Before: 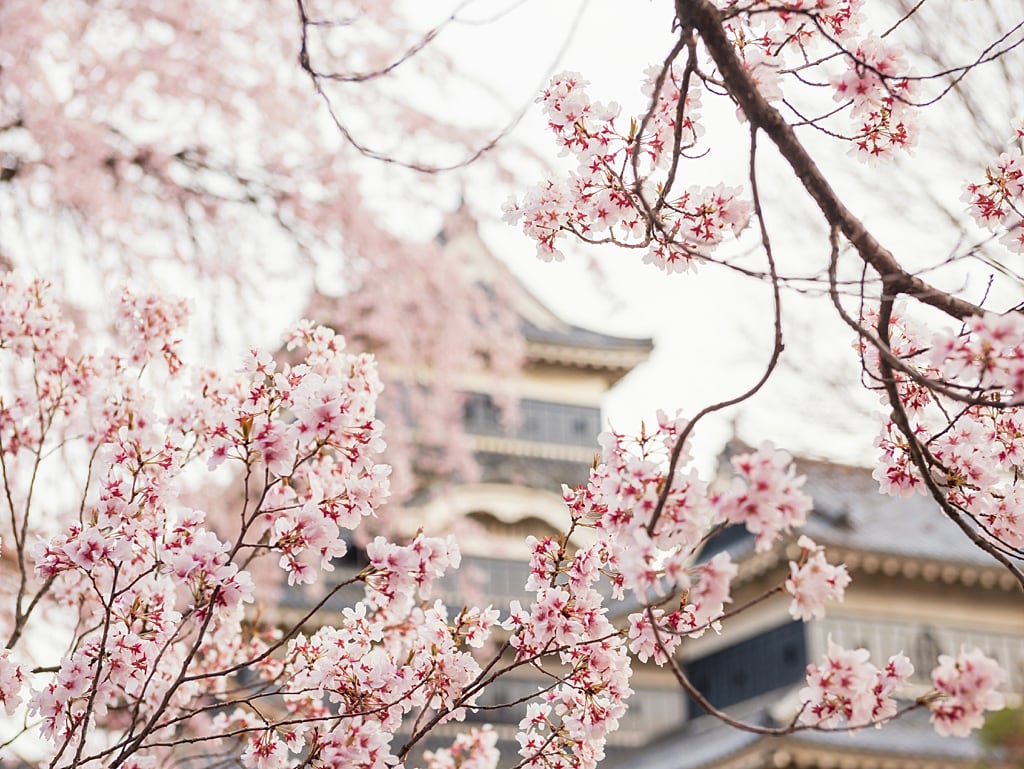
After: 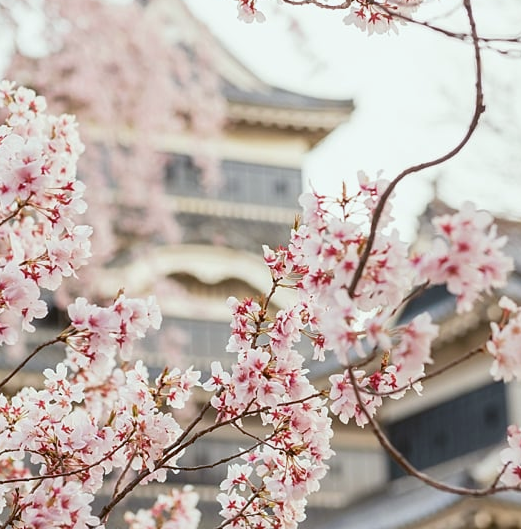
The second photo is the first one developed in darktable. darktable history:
color balance: lift [1.004, 1.002, 1.002, 0.998], gamma [1, 1.007, 1.002, 0.993], gain [1, 0.977, 1.013, 1.023], contrast -3.64%
crop and rotate: left 29.237%, top 31.152%, right 19.807%
